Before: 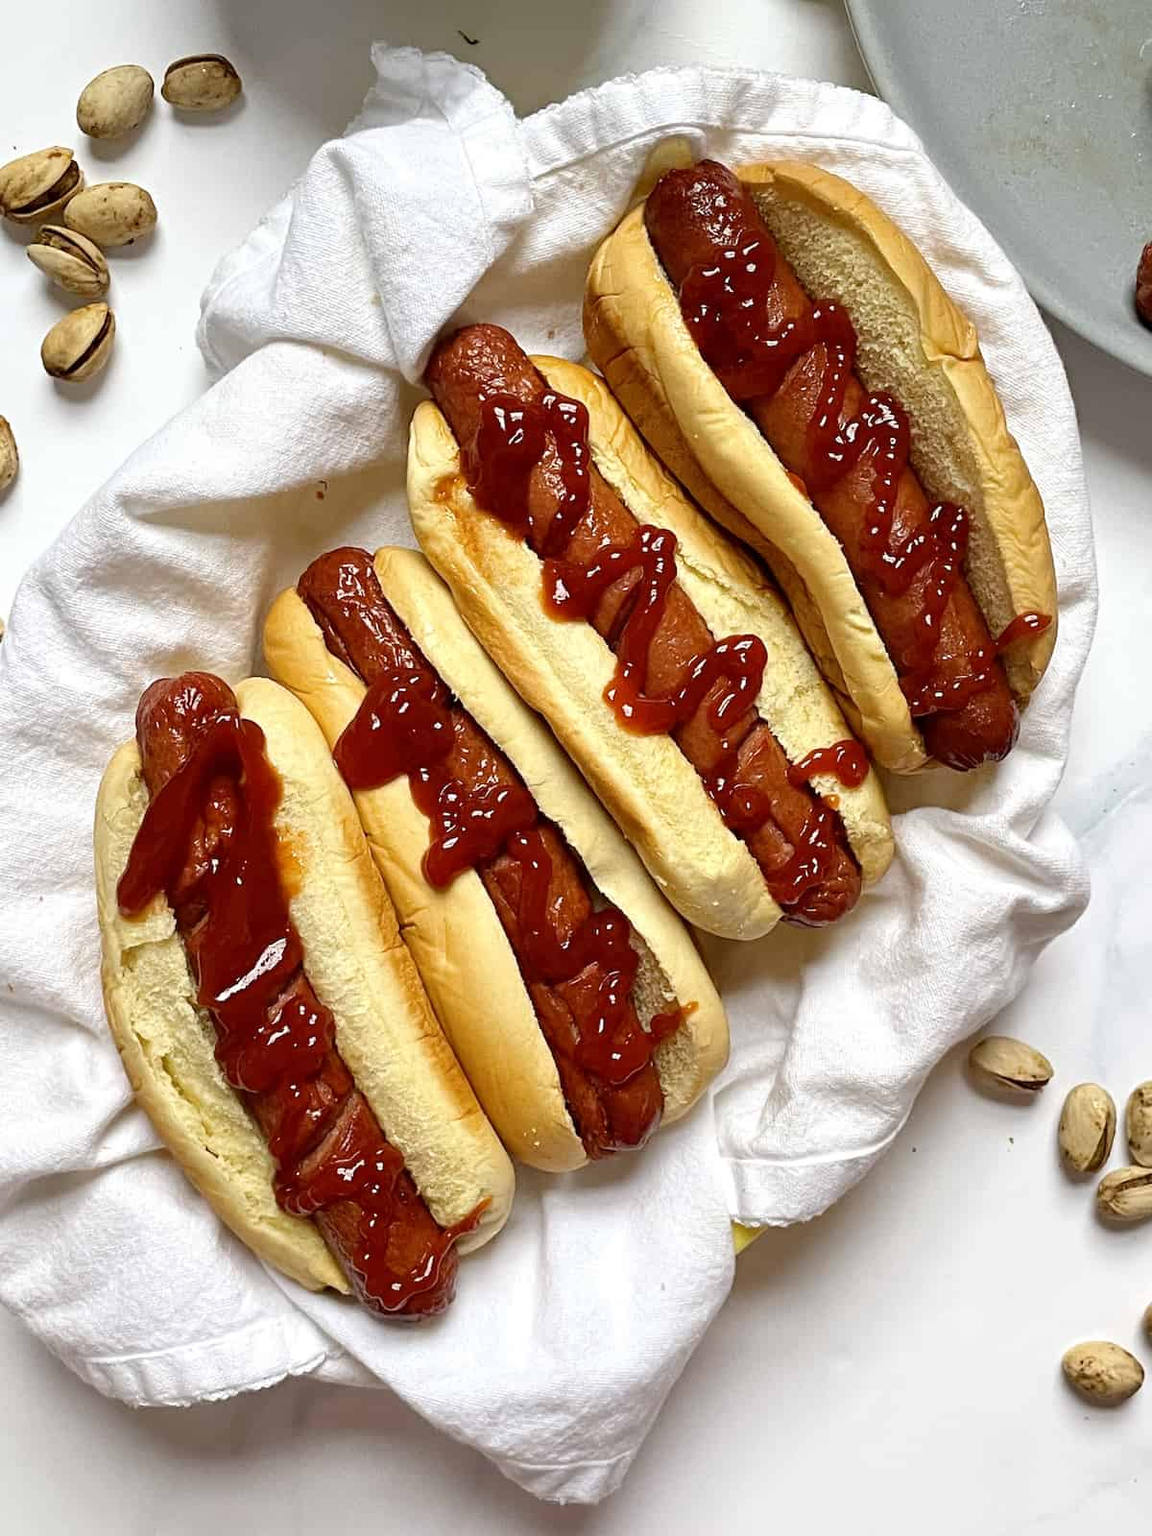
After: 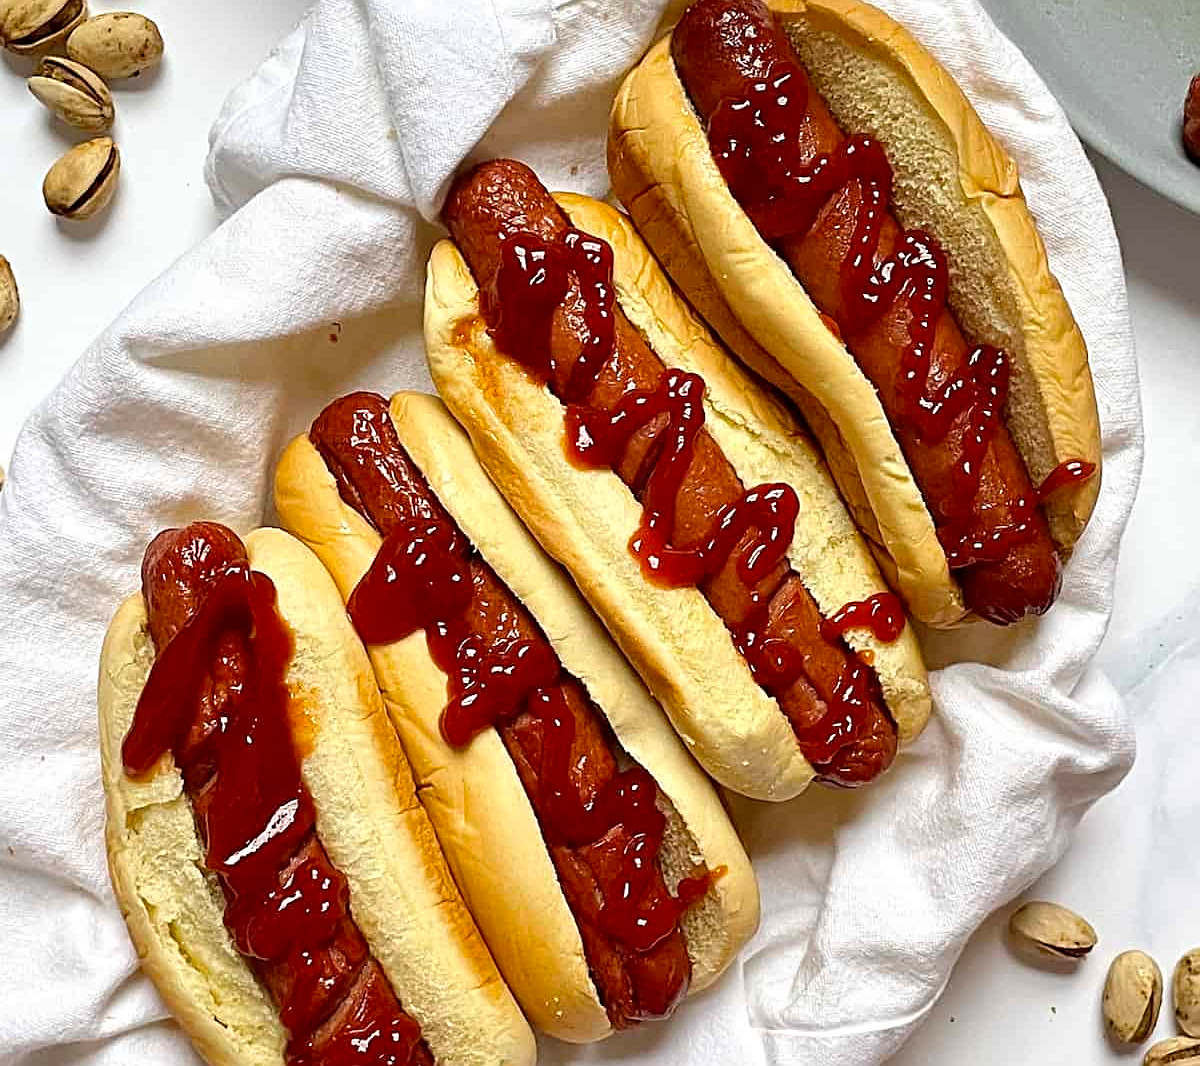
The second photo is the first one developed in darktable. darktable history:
sharpen: on, module defaults
crop: top 11.166%, bottom 22.168%
tone equalizer: on, module defaults
